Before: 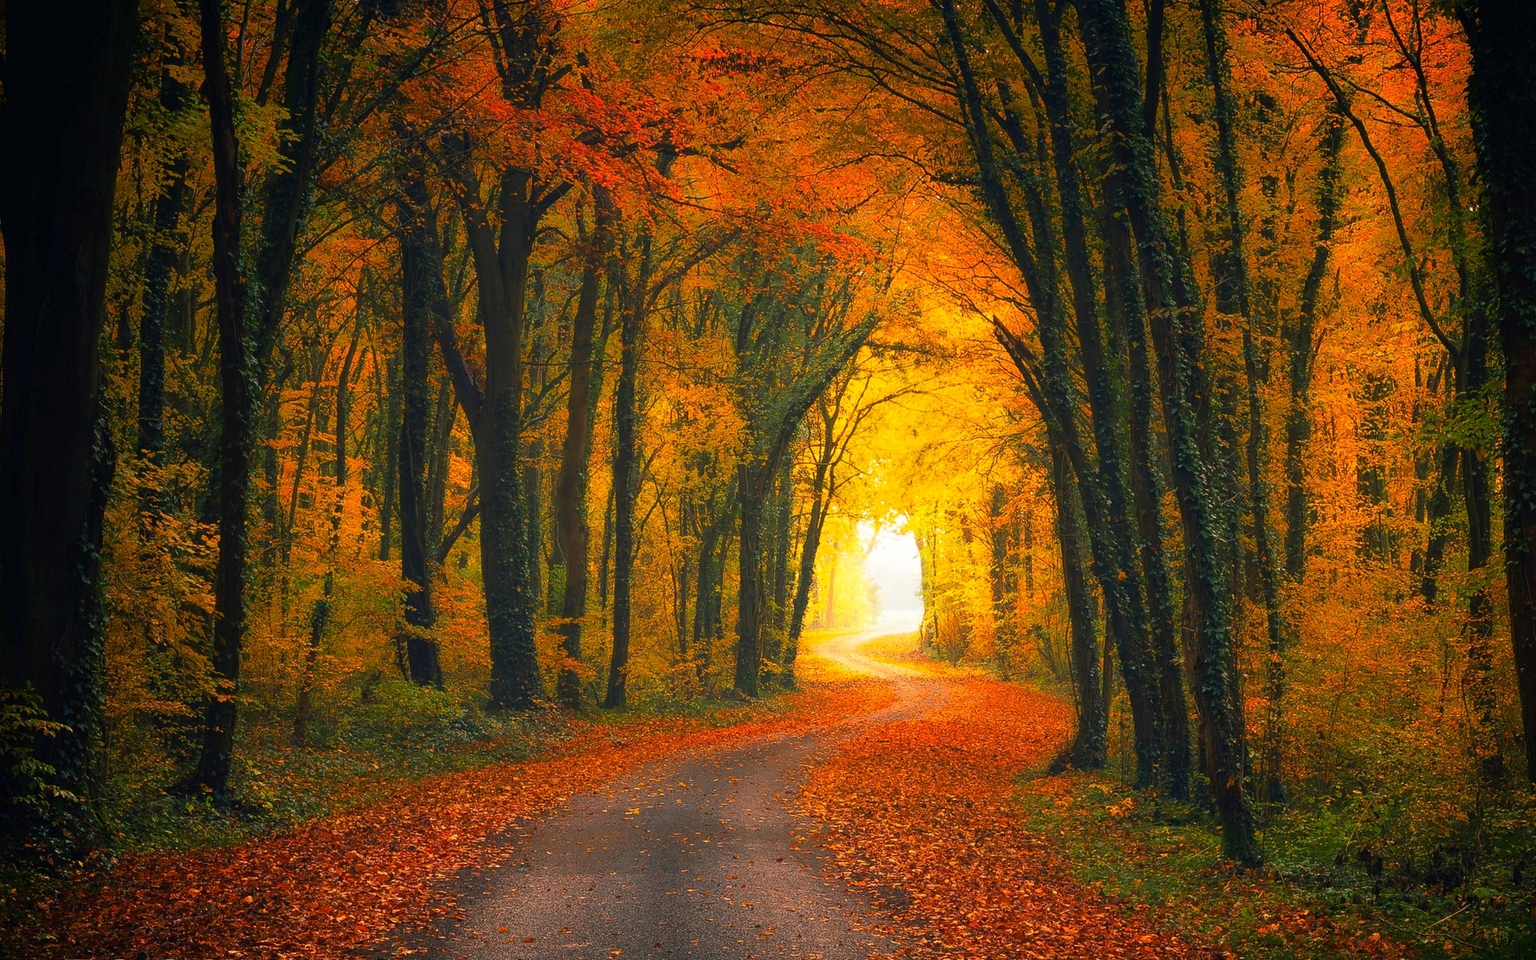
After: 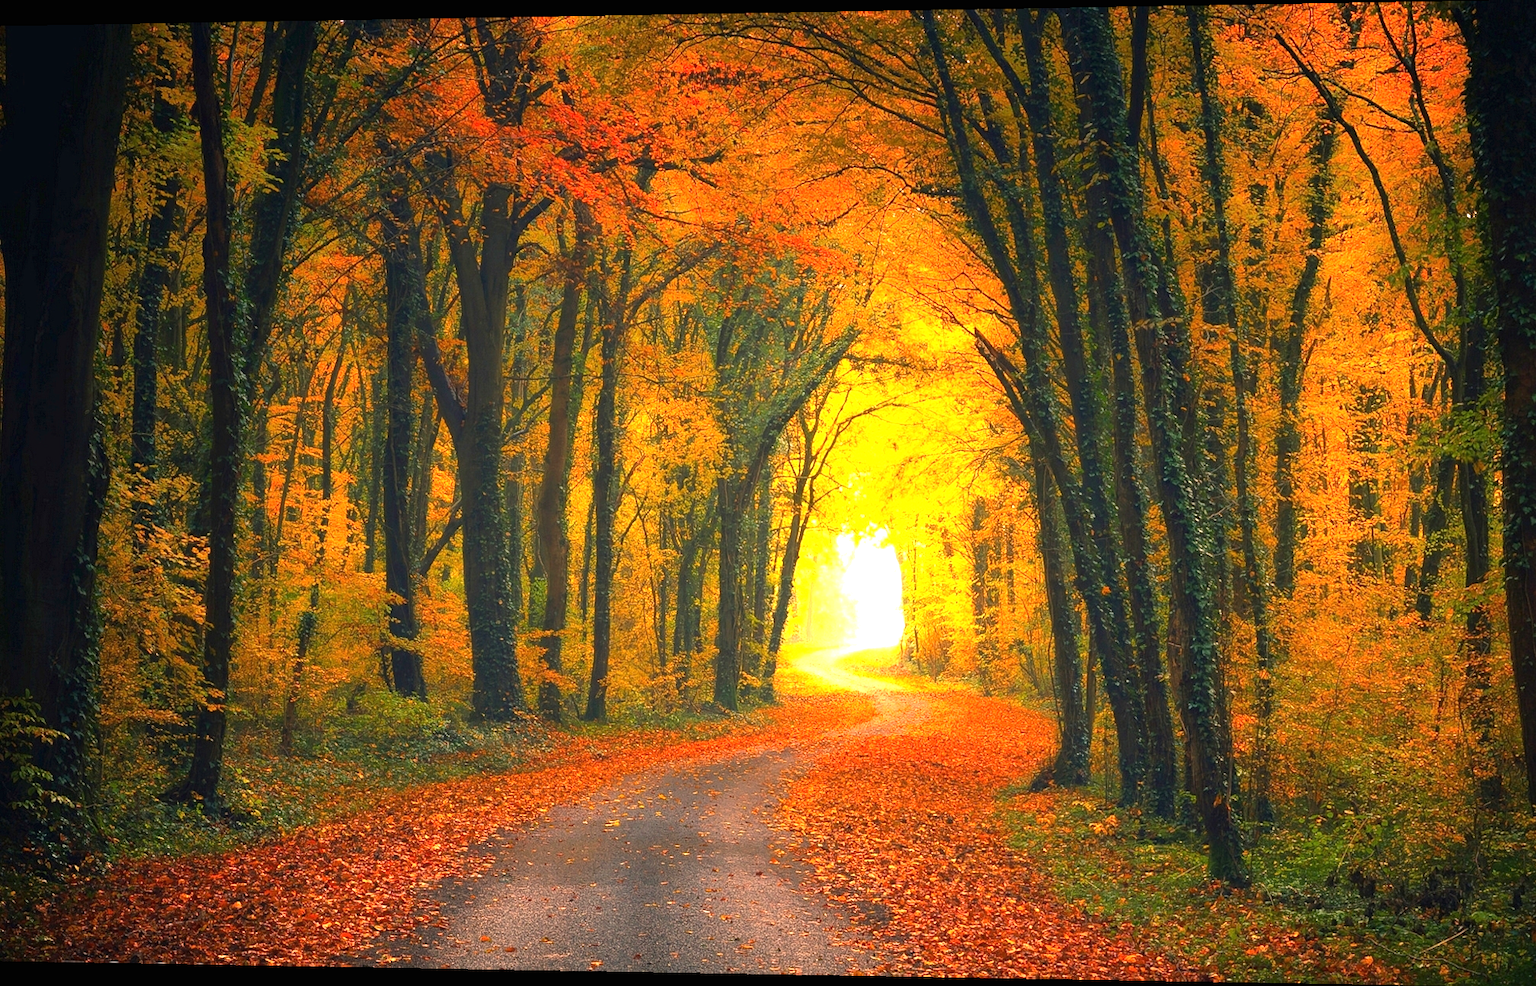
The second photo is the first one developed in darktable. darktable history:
exposure: black level correction 0, exposure 0.9 EV, compensate highlight preservation false
rotate and perspective: lens shift (horizontal) -0.055, automatic cropping off
